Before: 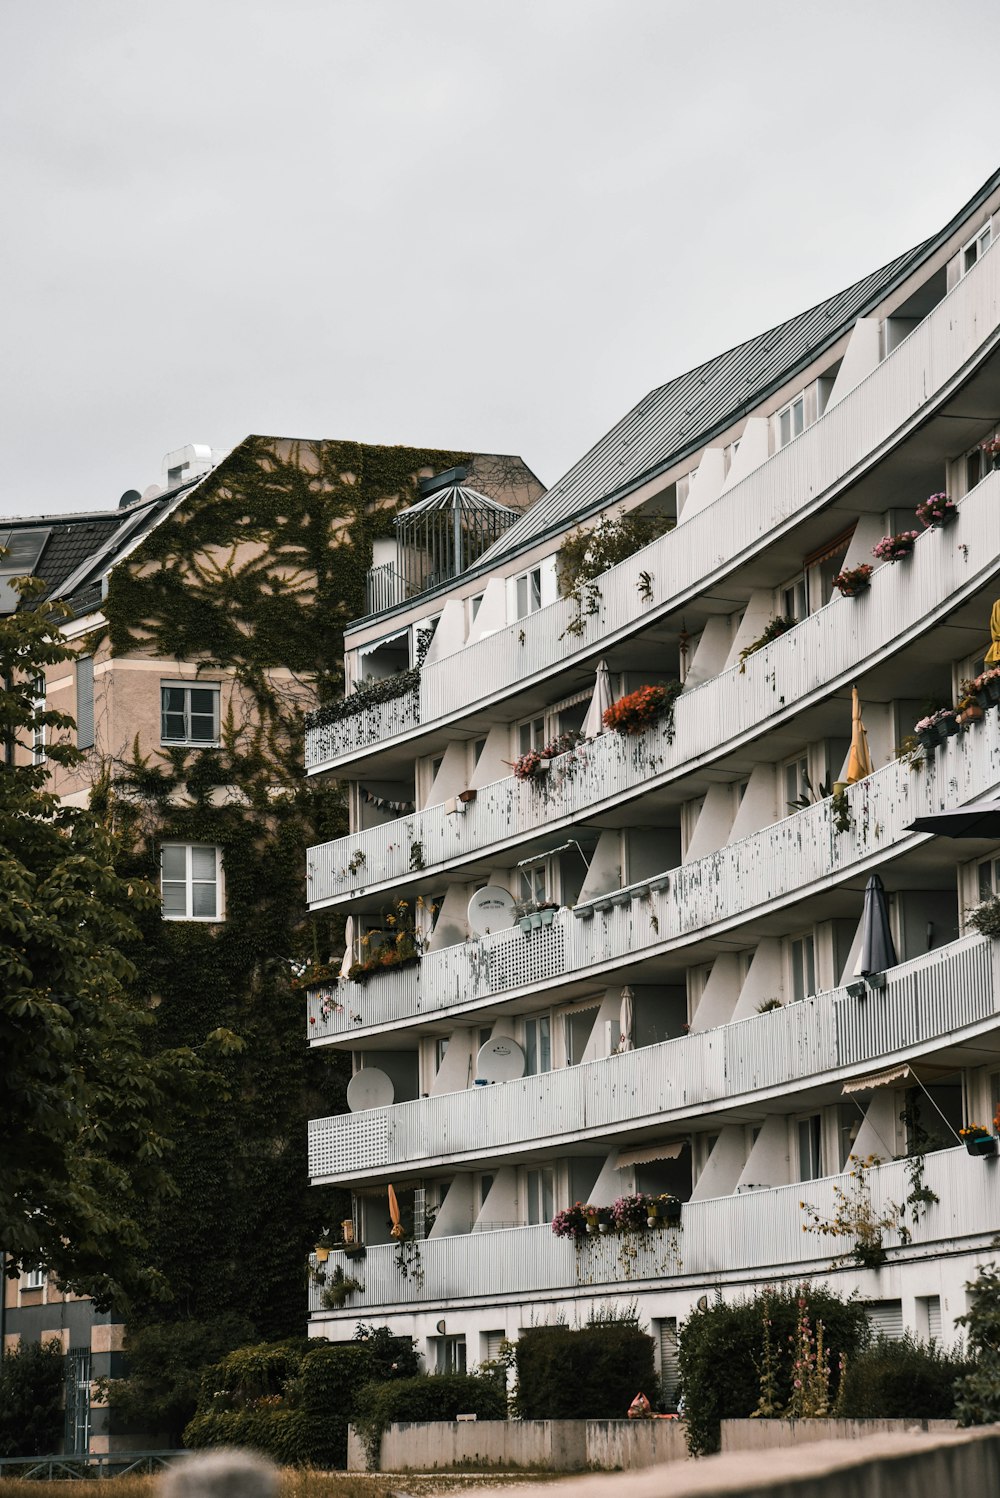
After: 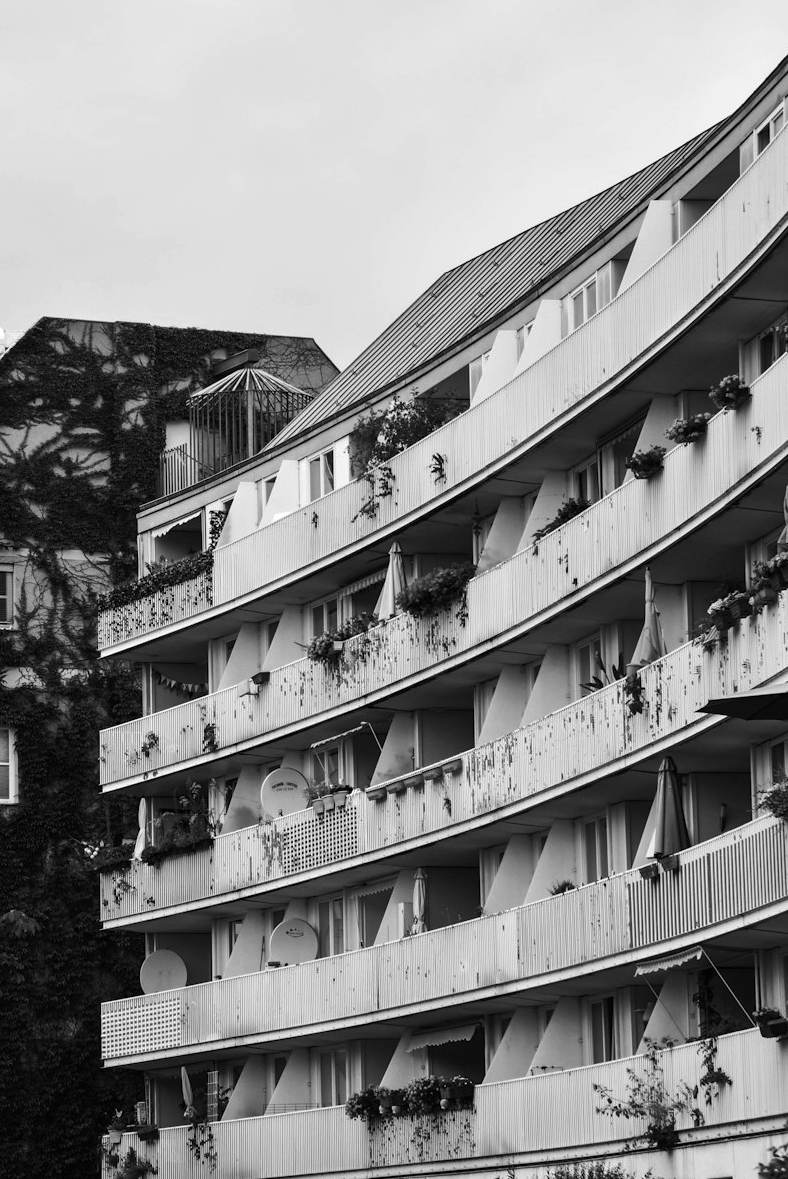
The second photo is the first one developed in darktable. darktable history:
crop and rotate: left 20.74%, top 7.912%, right 0.375%, bottom 13.378%
color calibration: output gray [0.267, 0.423, 0.261, 0], illuminant same as pipeline (D50), adaptation none (bypass)
tone curve: curves: ch0 [(0, 0) (0.003, 0.002) (0.011, 0.009) (0.025, 0.021) (0.044, 0.037) (0.069, 0.058) (0.1, 0.084) (0.136, 0.114) (0.177, 0.149) (0.224, 0.188) (0.277, 0.232) (0.335, 0.281) (0.399, 0.341) (0.468, 0.416) (0.543, 0.496) (0.623, 0.574) (0.709, 0.659) (0.801, 0.754) (0.898, 0.876) (1, 1)], preserve colors none
white balance: red 0.948, green 1.02, blue 1.176
